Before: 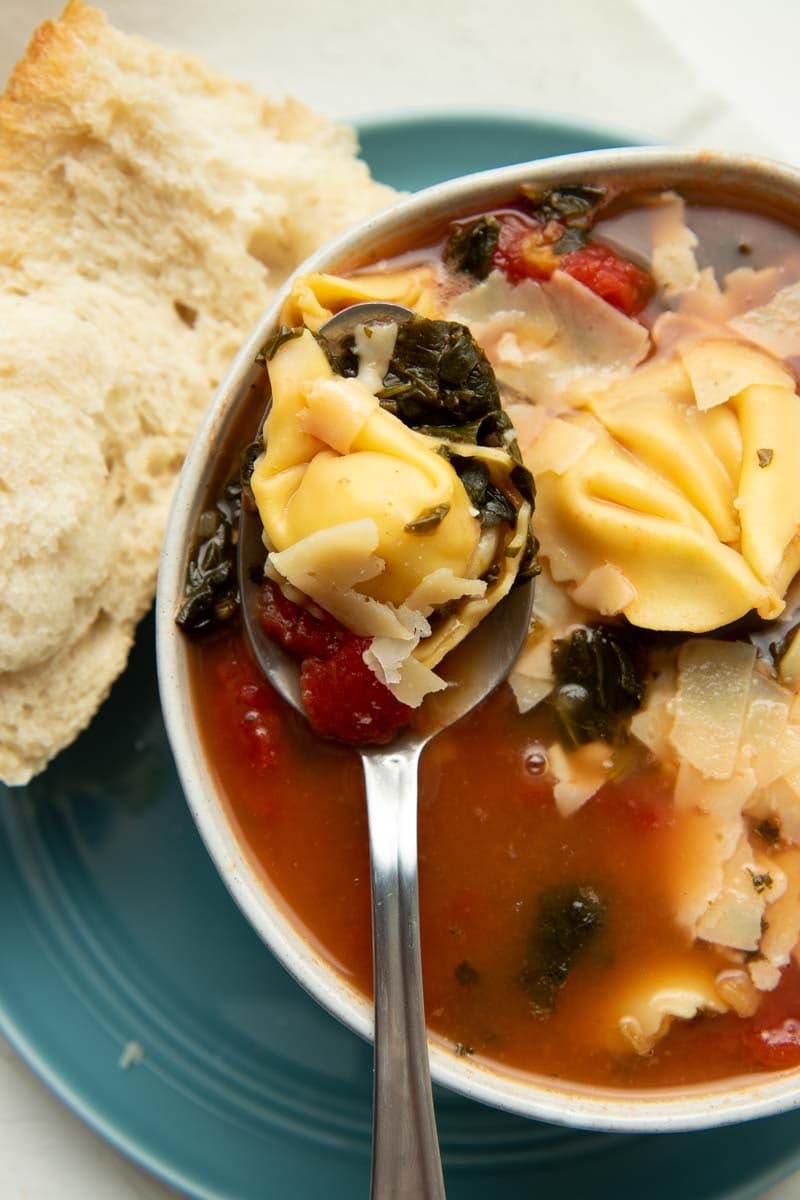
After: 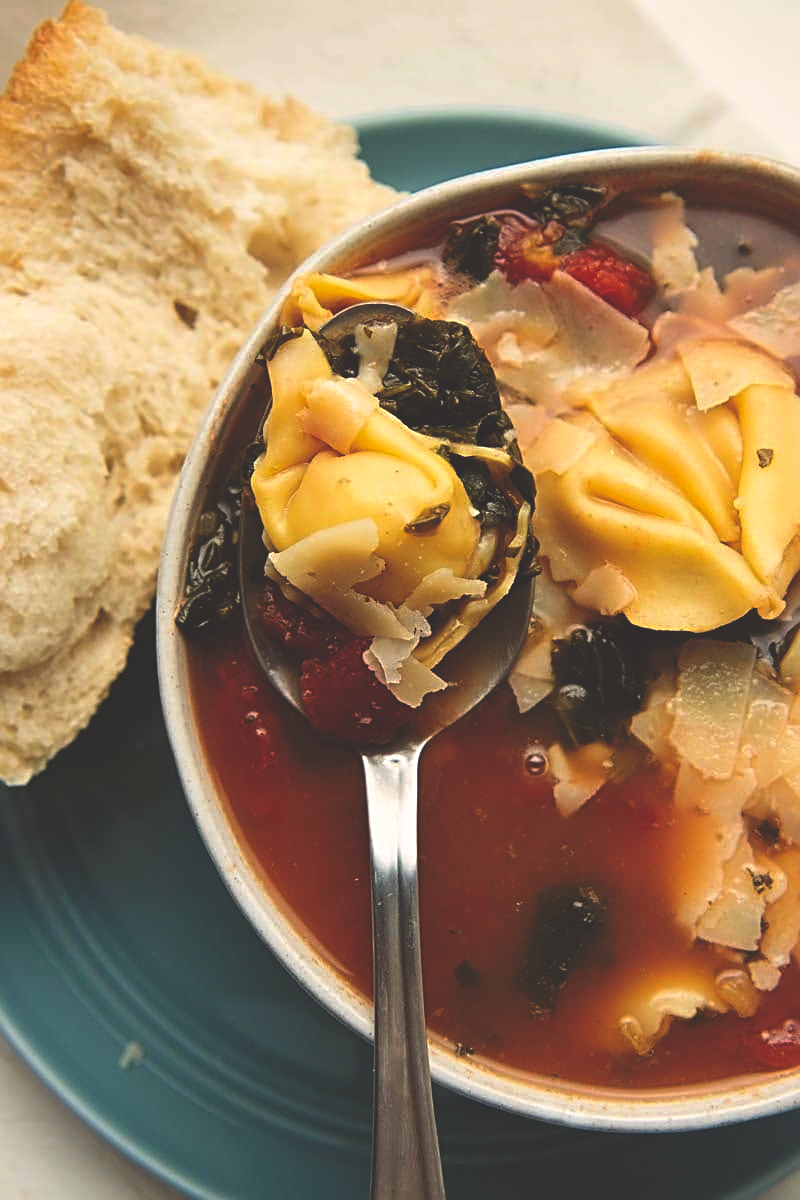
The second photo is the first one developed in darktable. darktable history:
rgb curve: curves: ch0 [(0, 0.186) (0.314, 0.284) (0.775, 0.708) (1, 1)], compensate middle gray true, preserve colors none
sharpen: radius 2.584, amount 0.688
color correction: highlights a* 3.84, highlights b* 5.07
